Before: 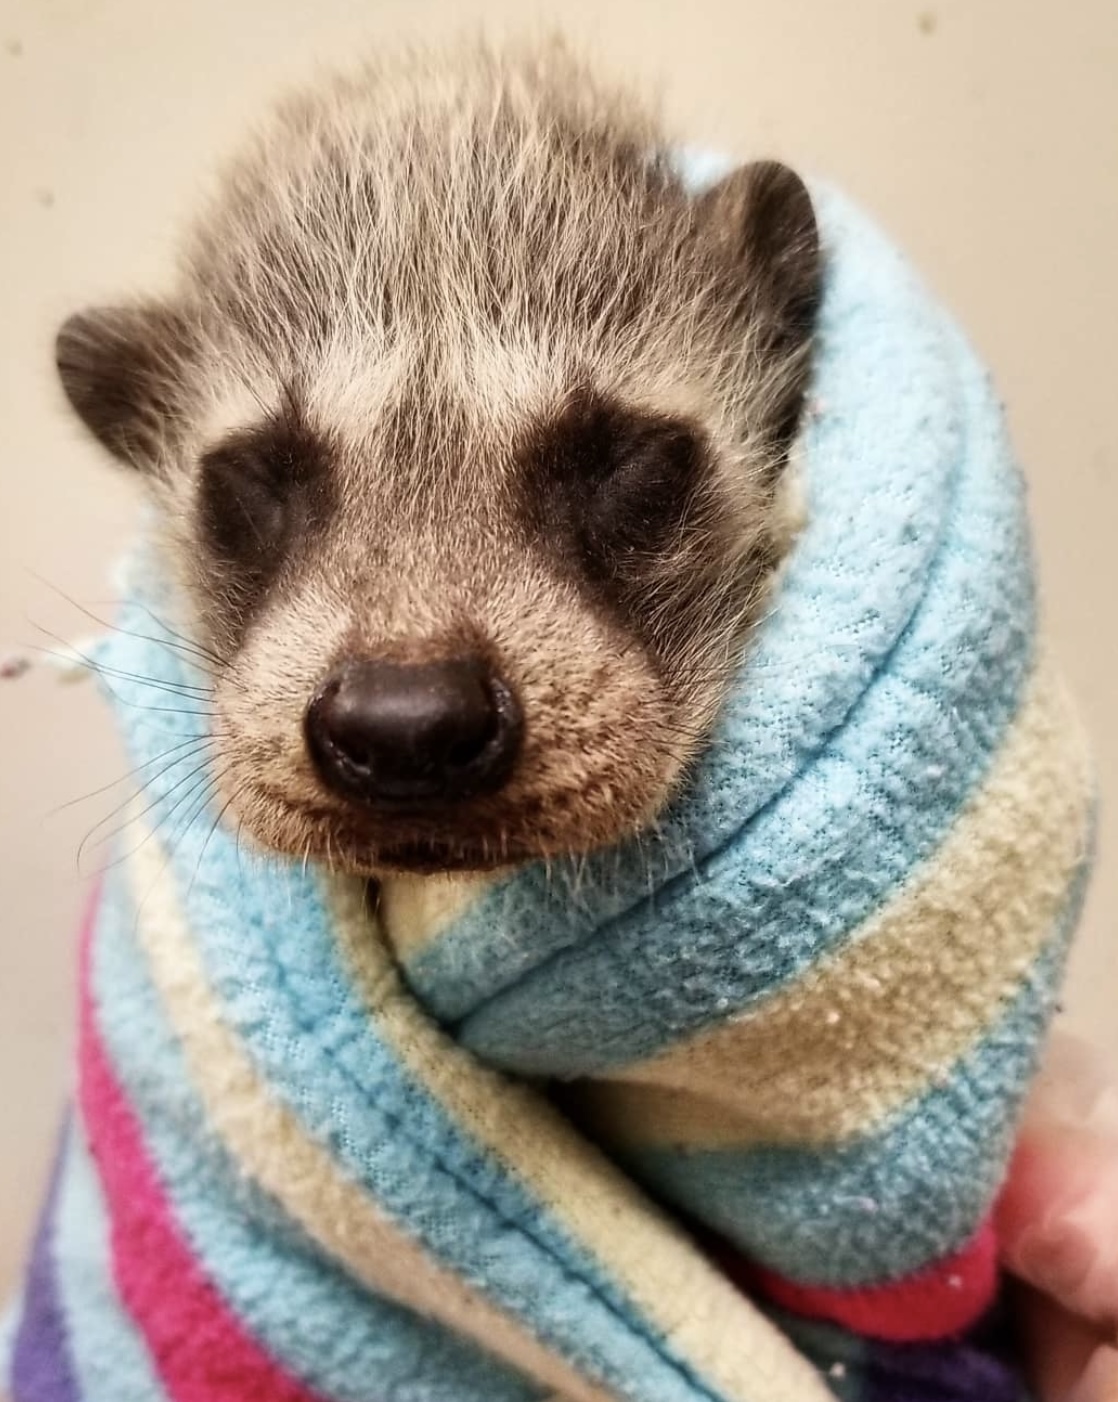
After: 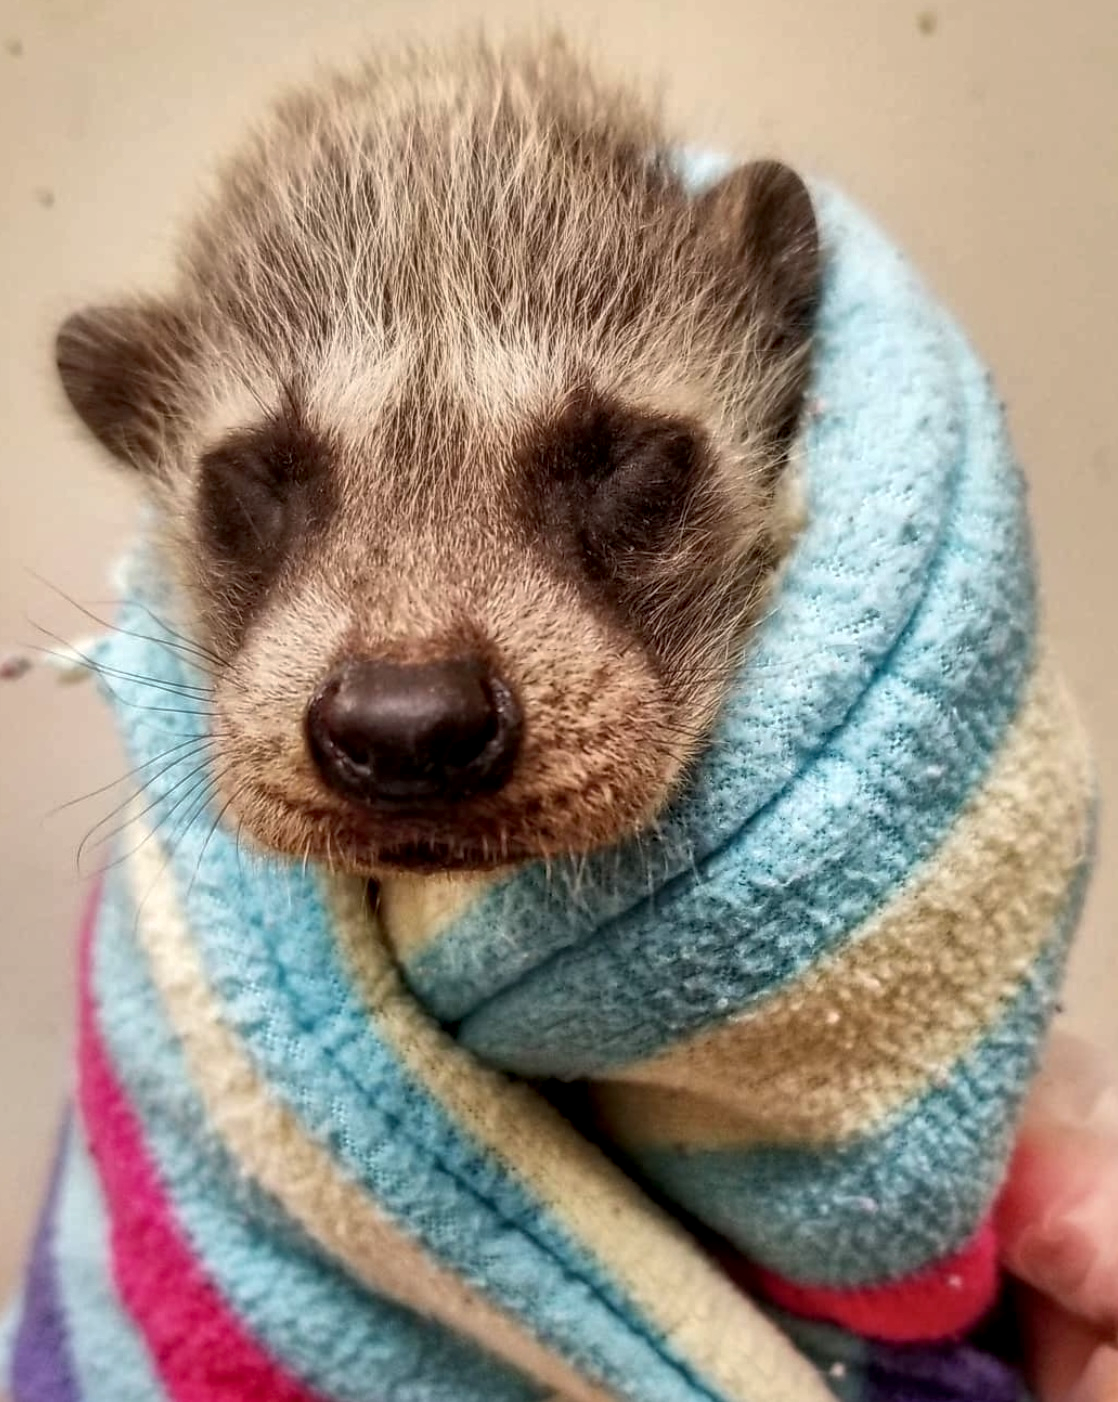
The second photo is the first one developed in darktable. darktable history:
local contrast: detail 130%
contrast brightness saturation: saturation -0.041
shadows and highlights: on, module defaults
